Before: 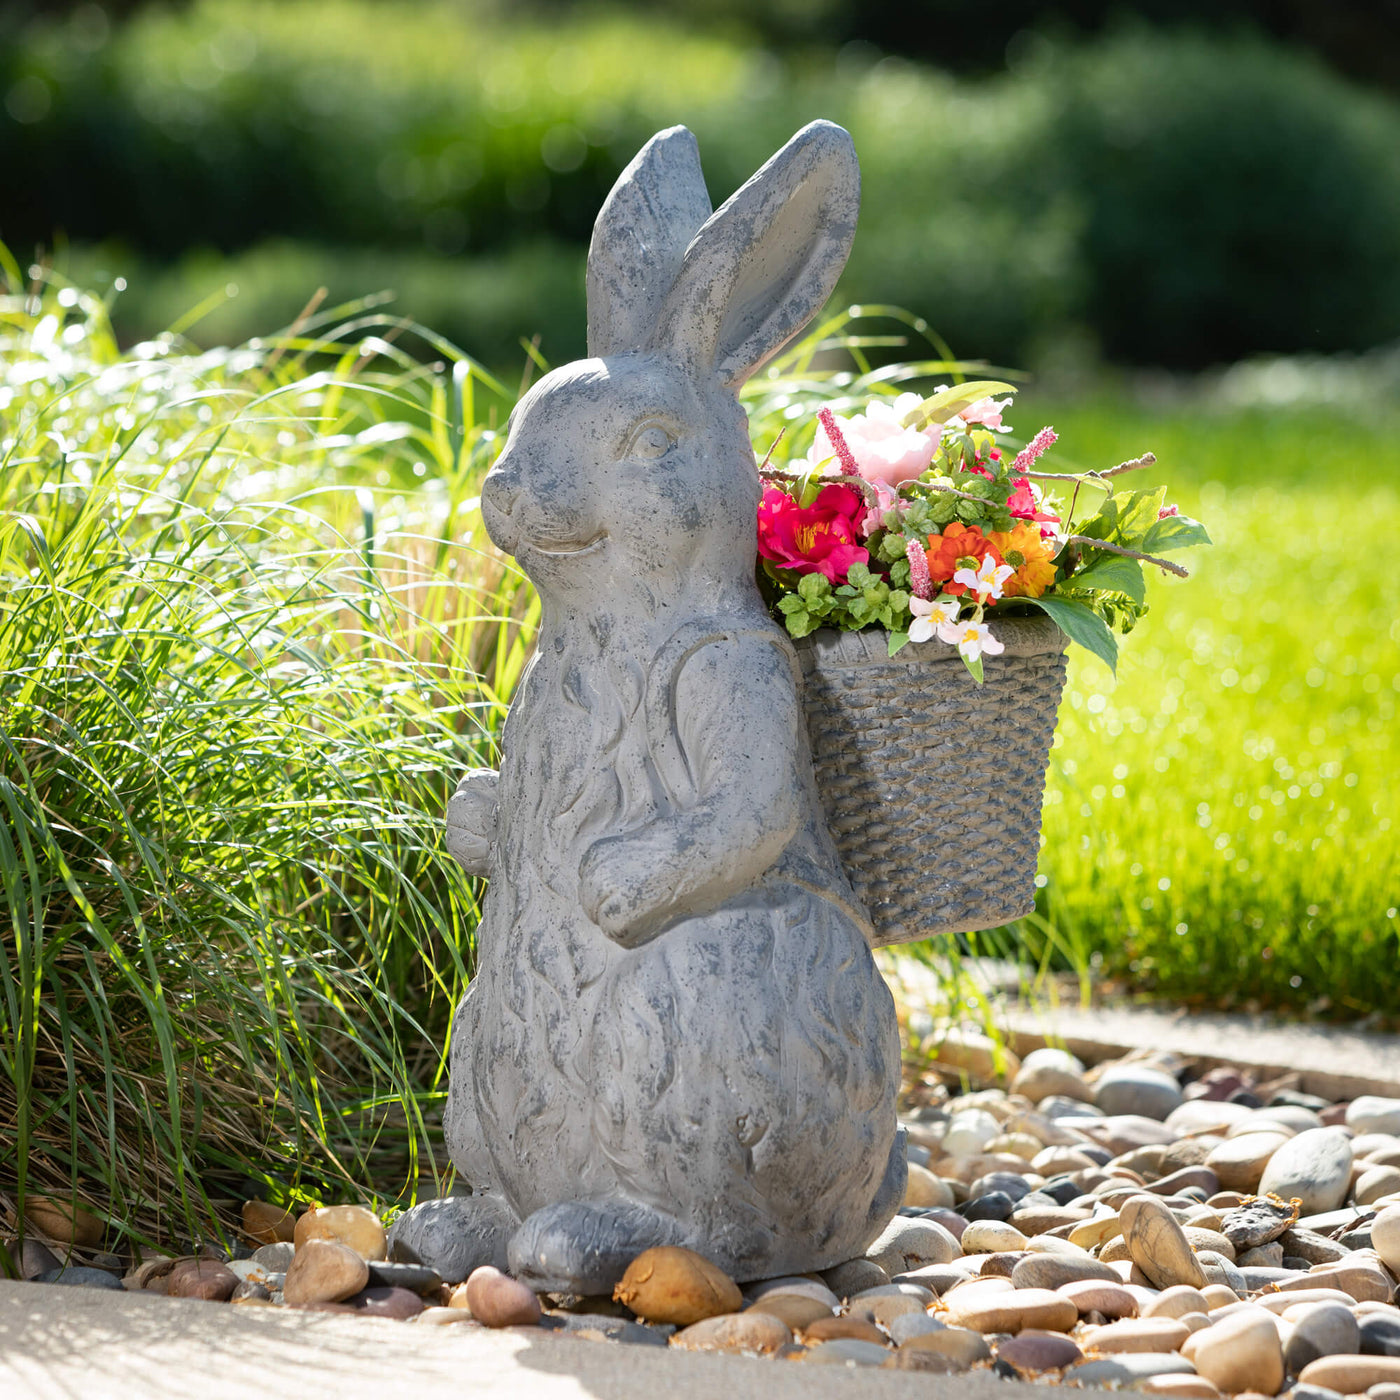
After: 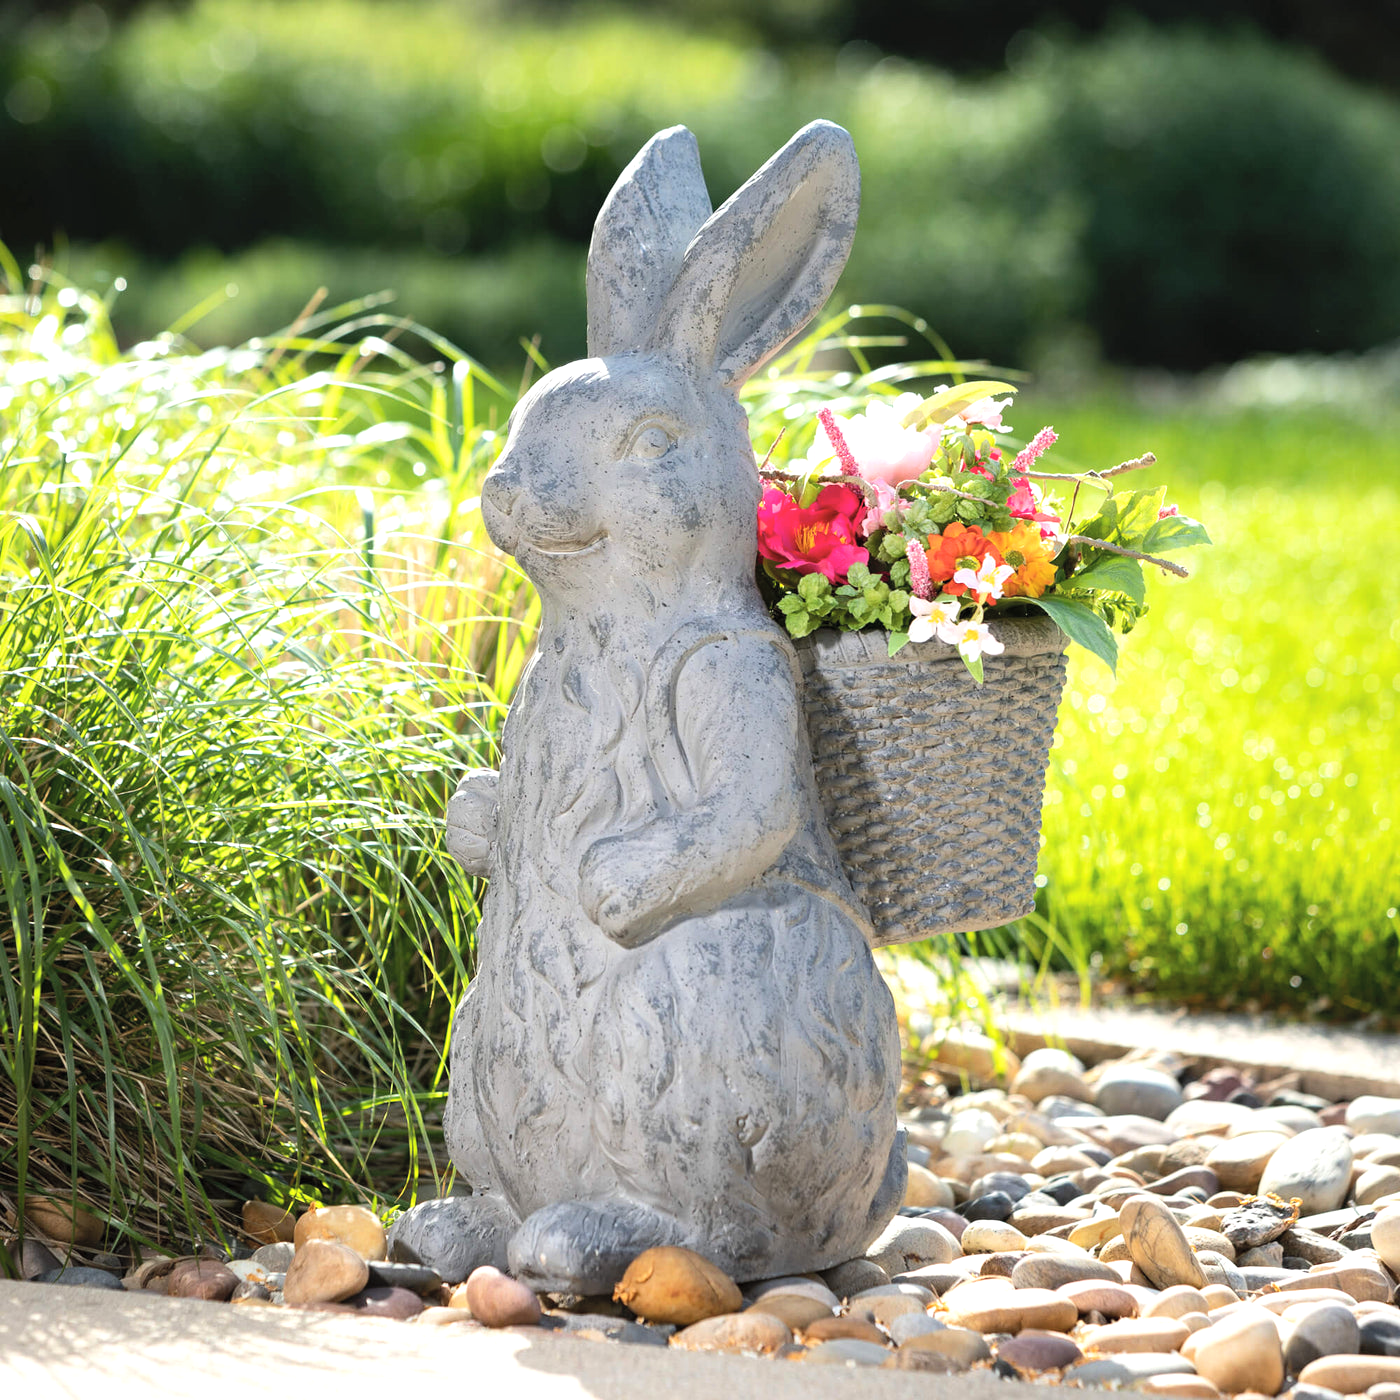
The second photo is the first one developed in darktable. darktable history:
tone equalizer: -8 EV -0.417 EV, -7 EV -0.389 EV, -6 EV -0.333 EV, -5 EV -0.222 EV, -3 EV 0.222 EV, -2 EV 0.333 EV, -1 EV 0.389 EV, +0 EV 0.417 EV, edges refinement/feathering 500, mask exposure compensation -1.57 EV, preserve details no
contrast brightness saturation: brightness 0.13
